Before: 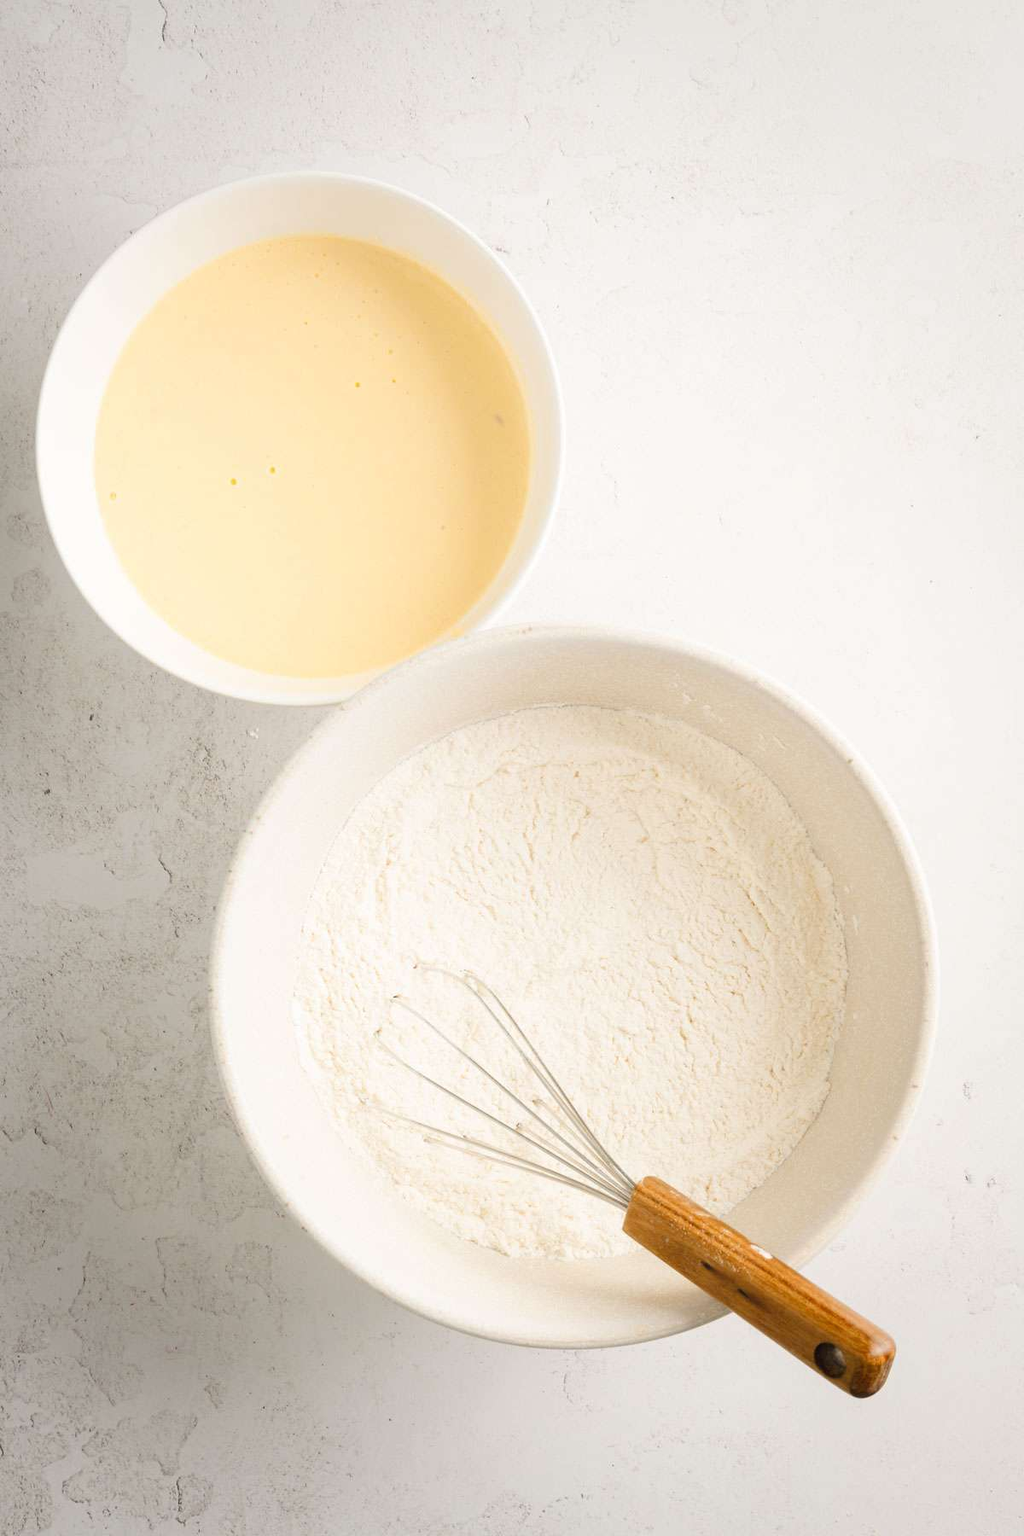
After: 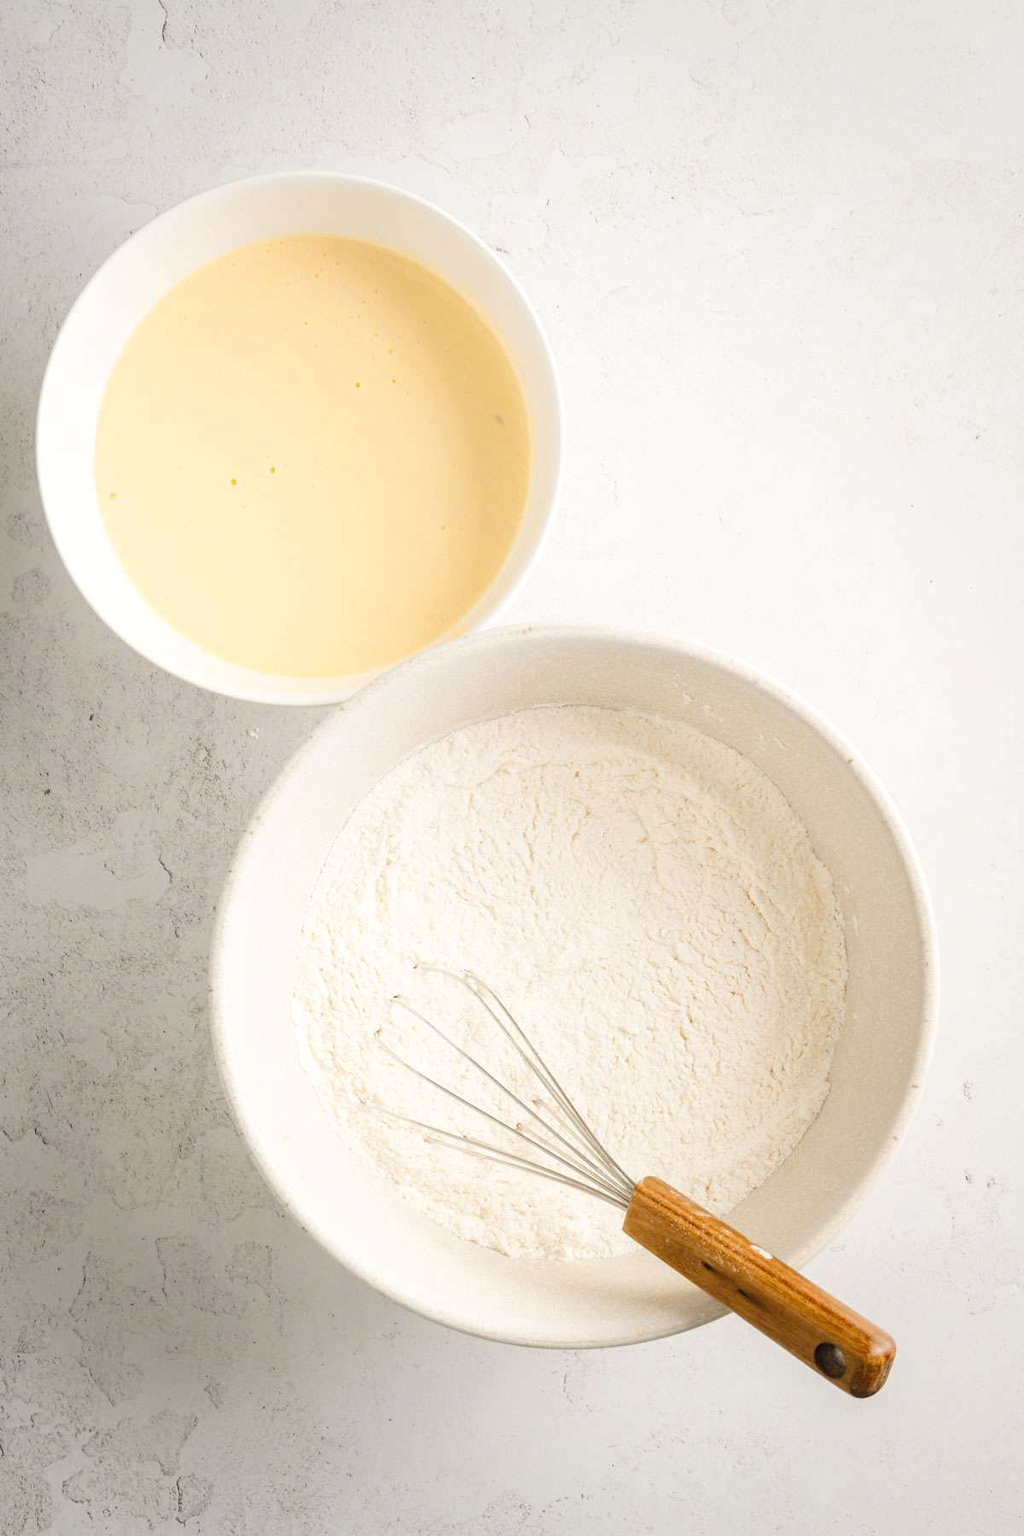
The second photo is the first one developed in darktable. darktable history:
local contrast: detail 116%
